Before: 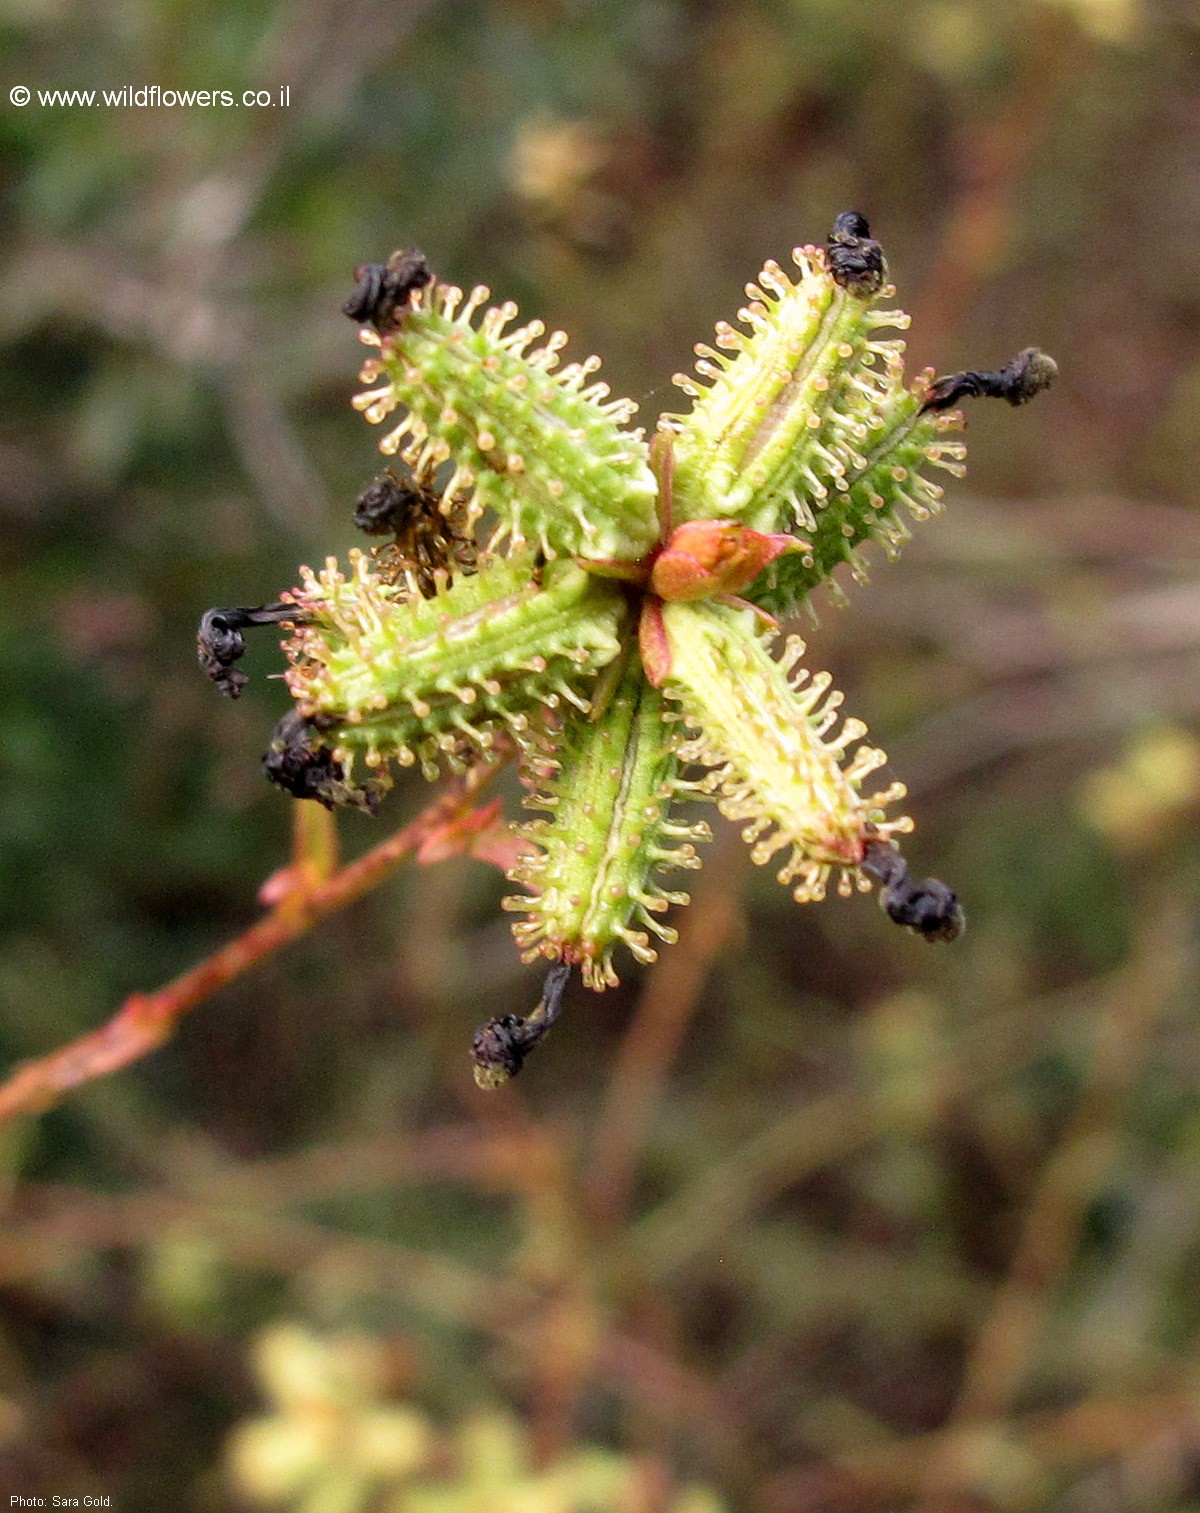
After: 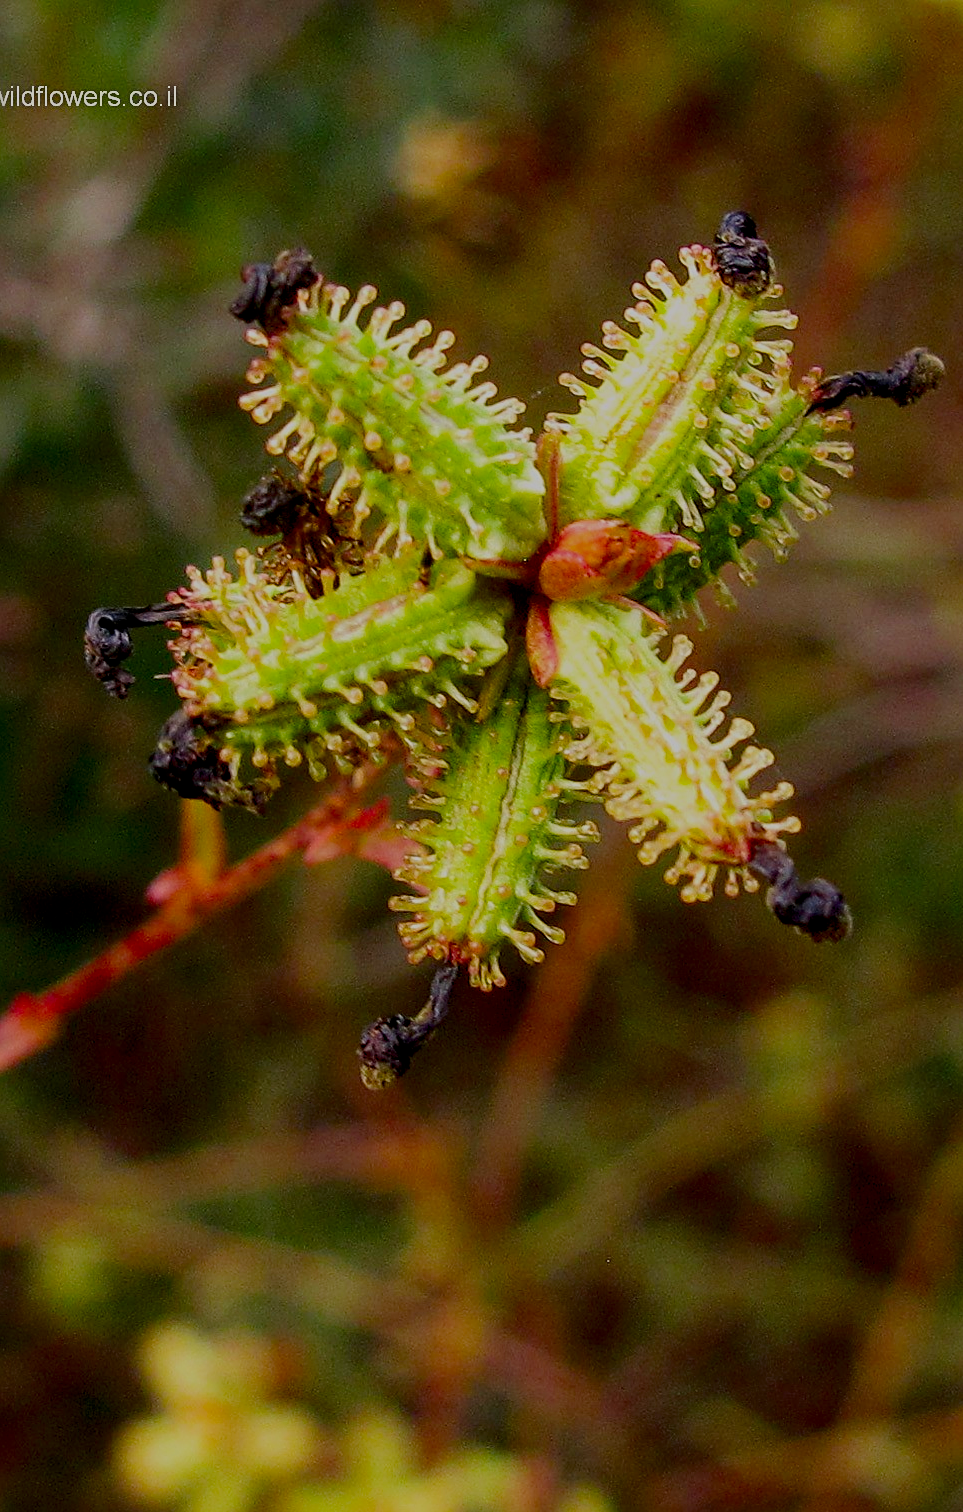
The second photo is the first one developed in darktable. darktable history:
color balance rgb: shadows lift › hue 86.85°, perceptual saturation grading › global saturation 29.845%
sharpen: on, module defaults
crop and rotate: left 9.477%, right 10.249%
filmic rgb: black relative exposure -7.01 EV, white relative exposure 6 EV, target black luminance 0%, hardness 2.77, latitude 61.11%, contrast 0.69, highlights saturation mix 11.23%, shadows ↔ highlights balance -0.099%
contrast brightness saturation: contrast 0.219, brightness -0.187, saturation 0.244
